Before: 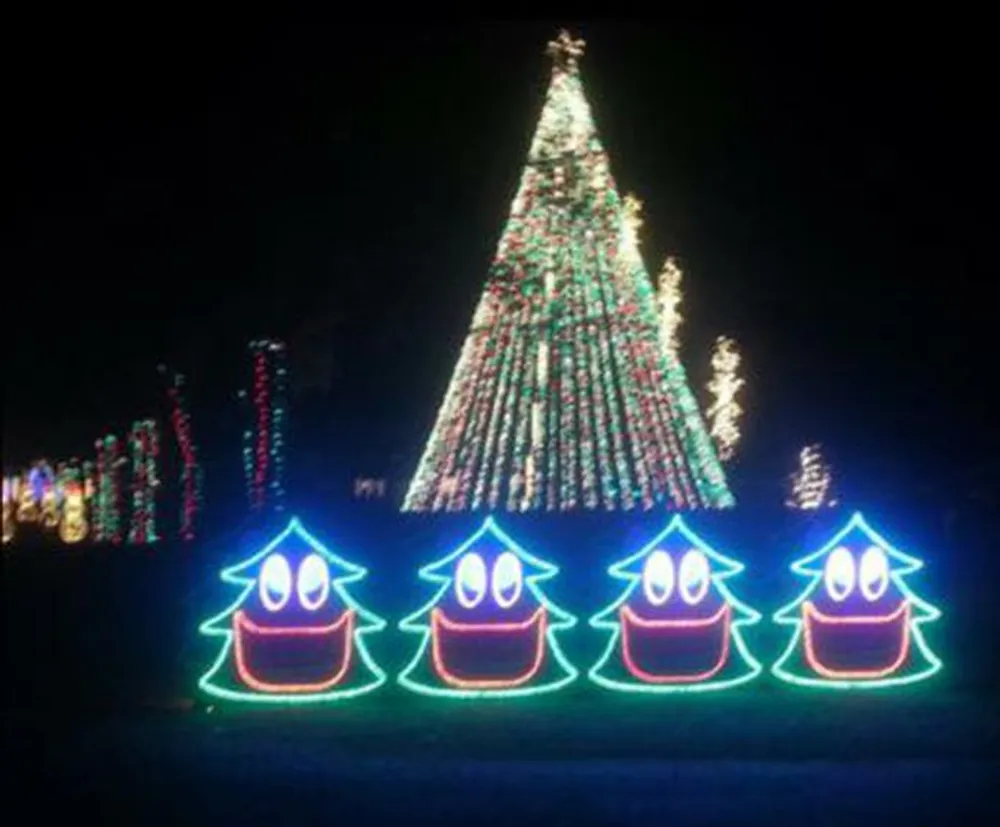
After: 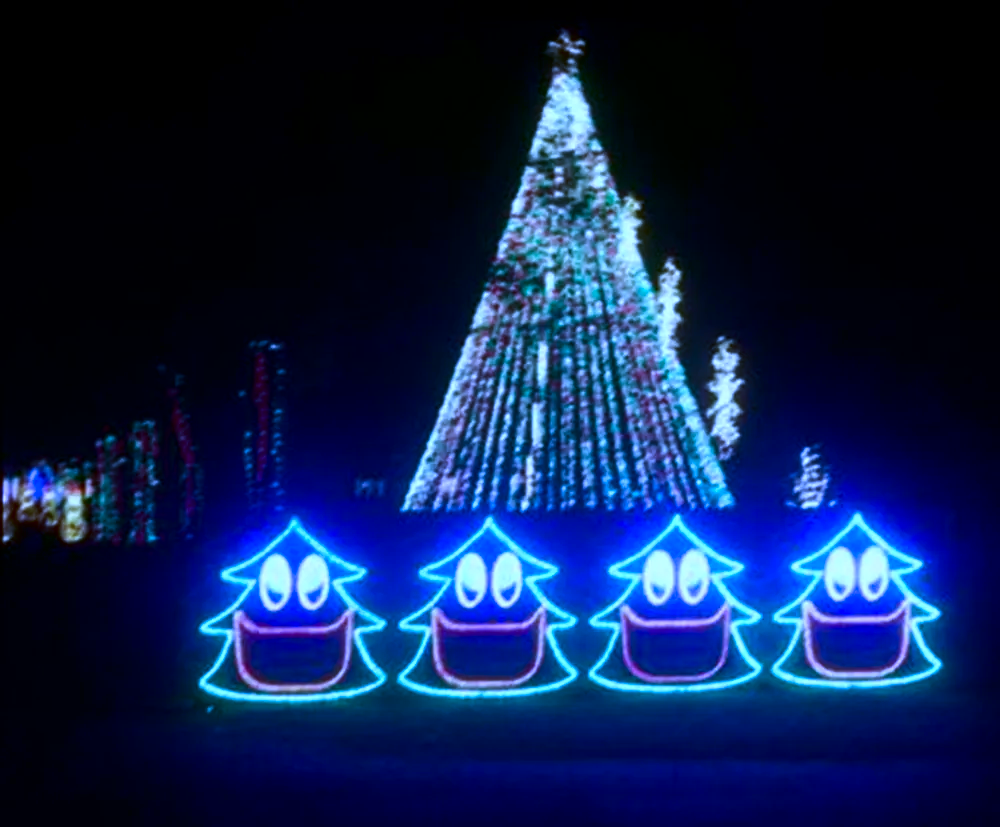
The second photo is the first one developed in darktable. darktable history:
white balance: red 0.766, blue 1.537
contrast brightness saturation: contrast 0.13, brightness -0.24, saturation 0.14
velvia: strength 15%
